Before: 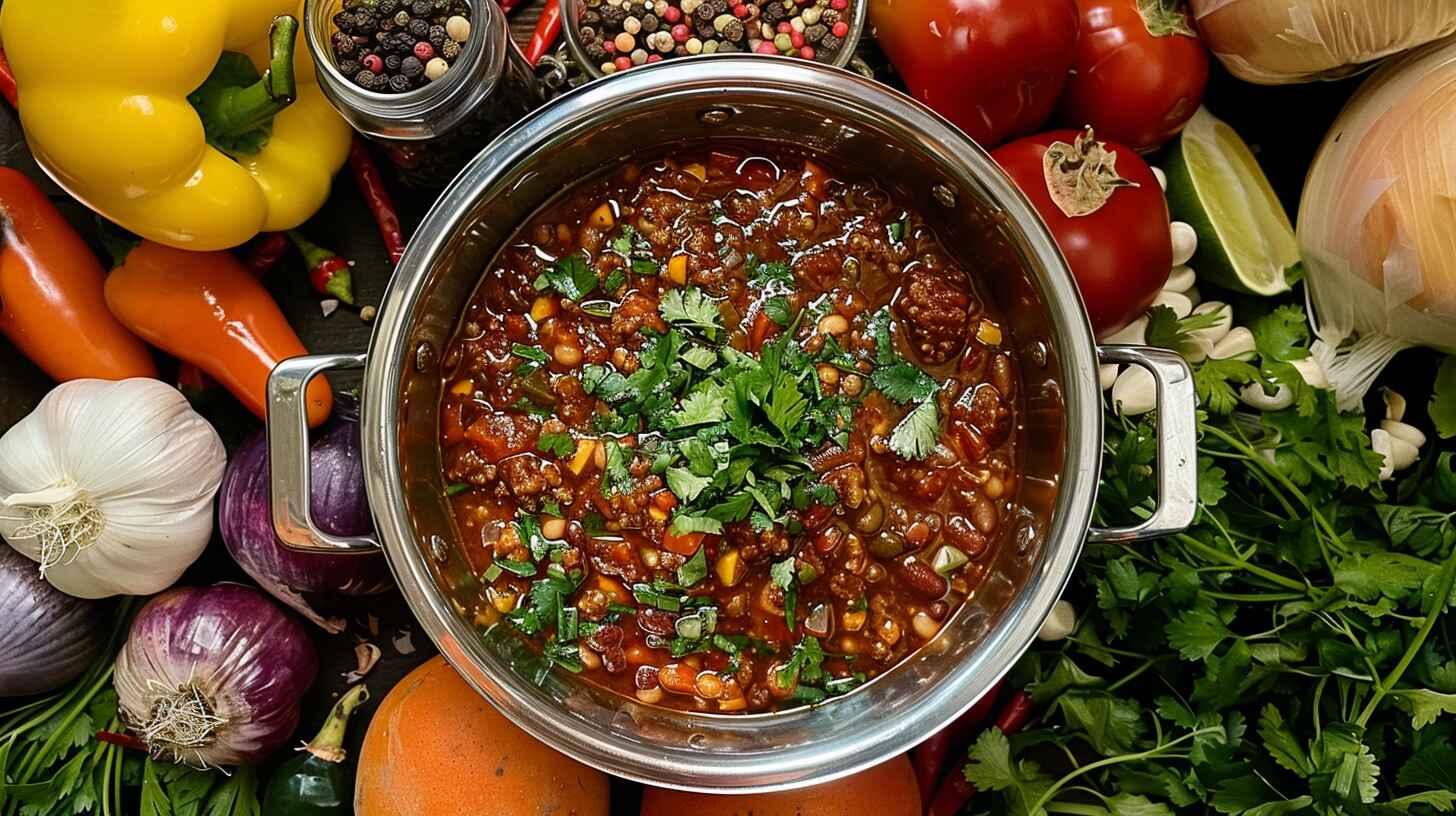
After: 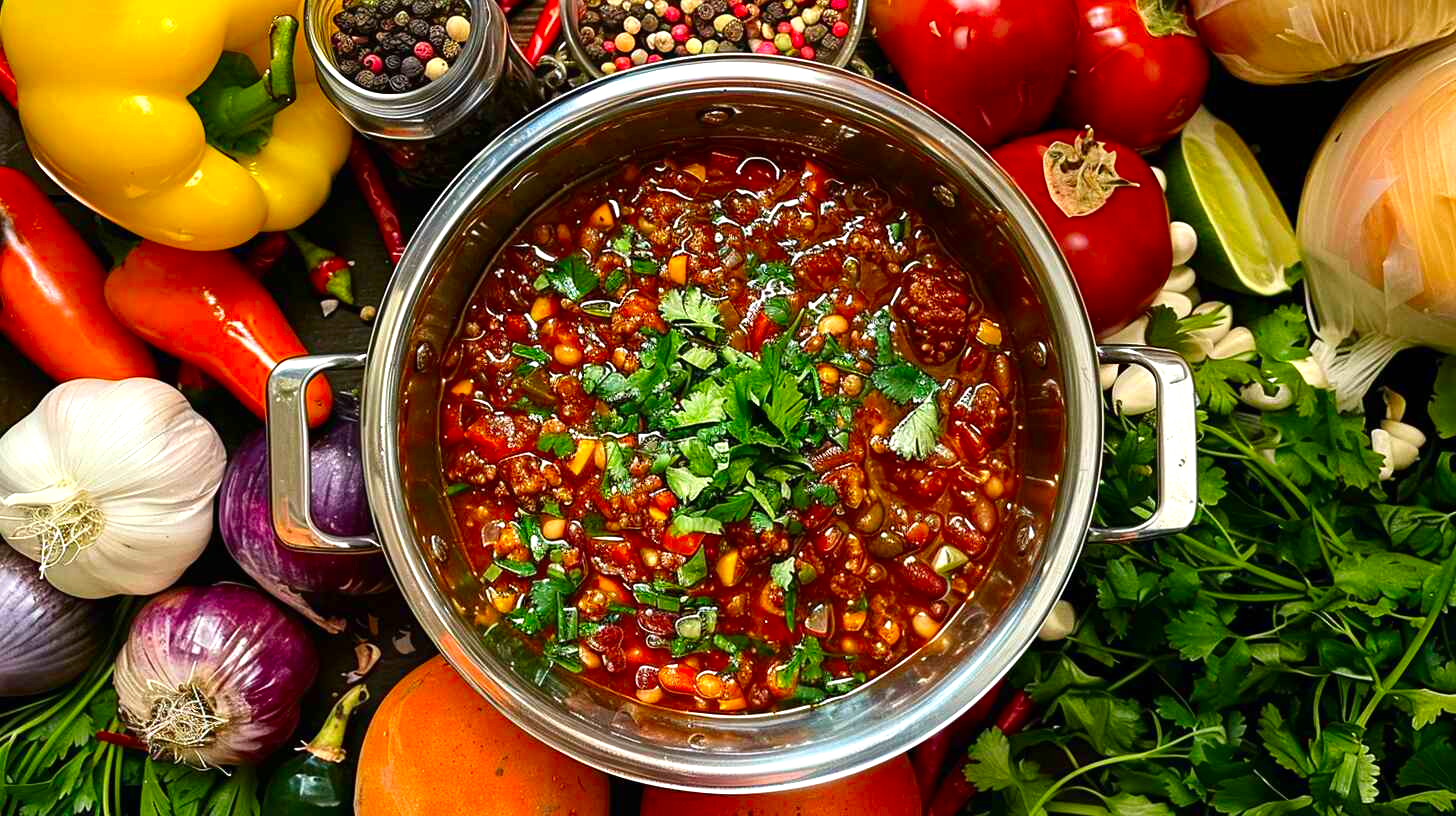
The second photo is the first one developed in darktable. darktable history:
exposure: exposure 0.51 EV, compensate exposure bias true, compensate highlight preservation false
contrast brightness saturation: brightness -0.029, saturation 0.362
